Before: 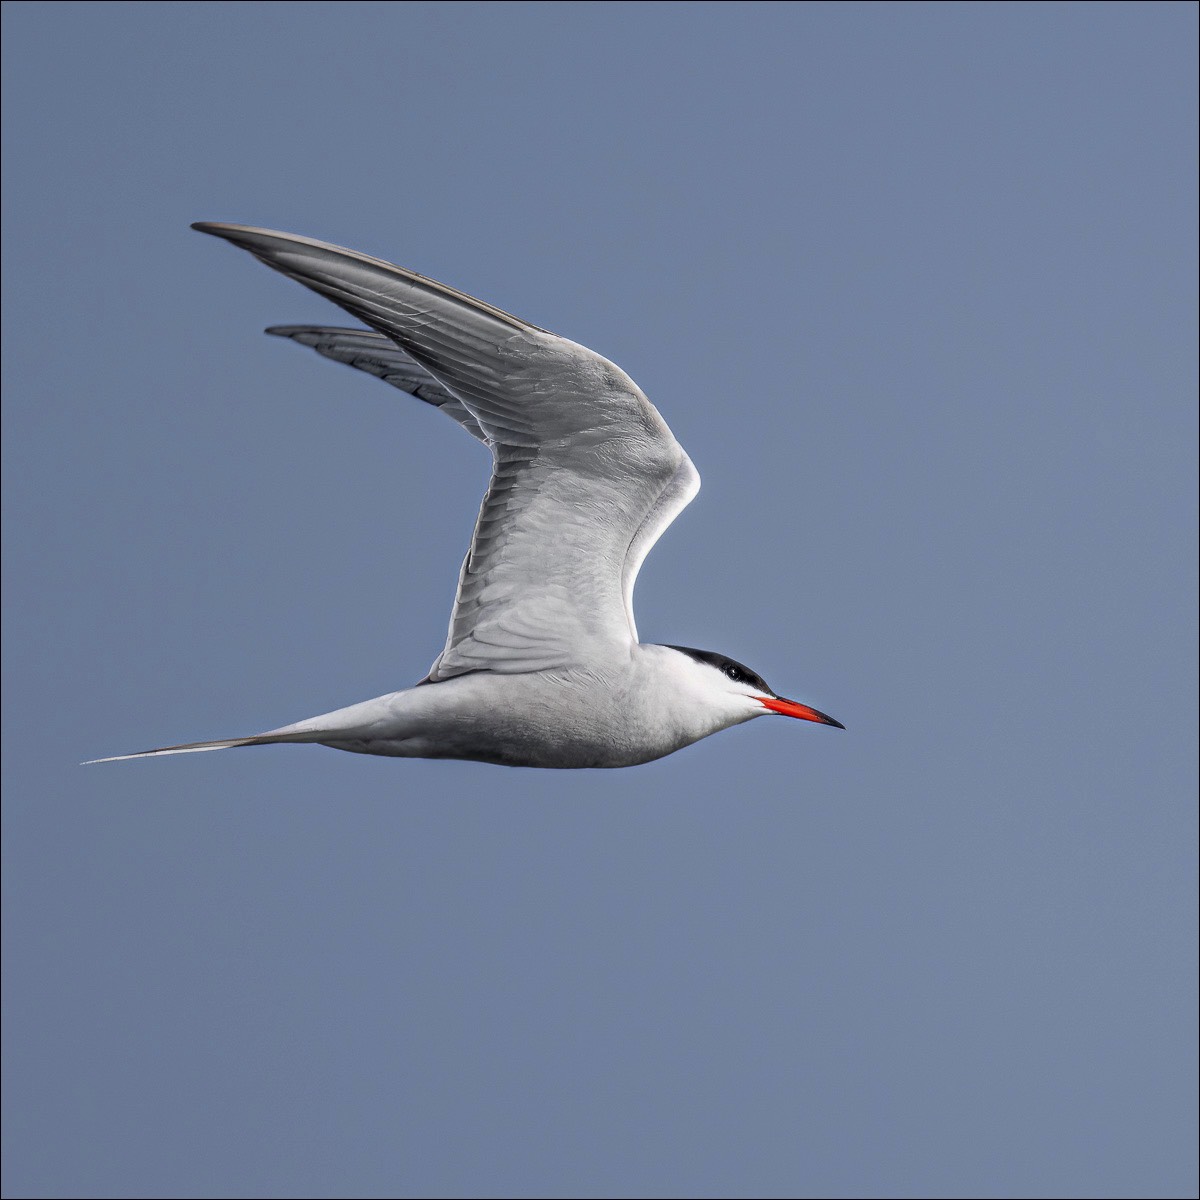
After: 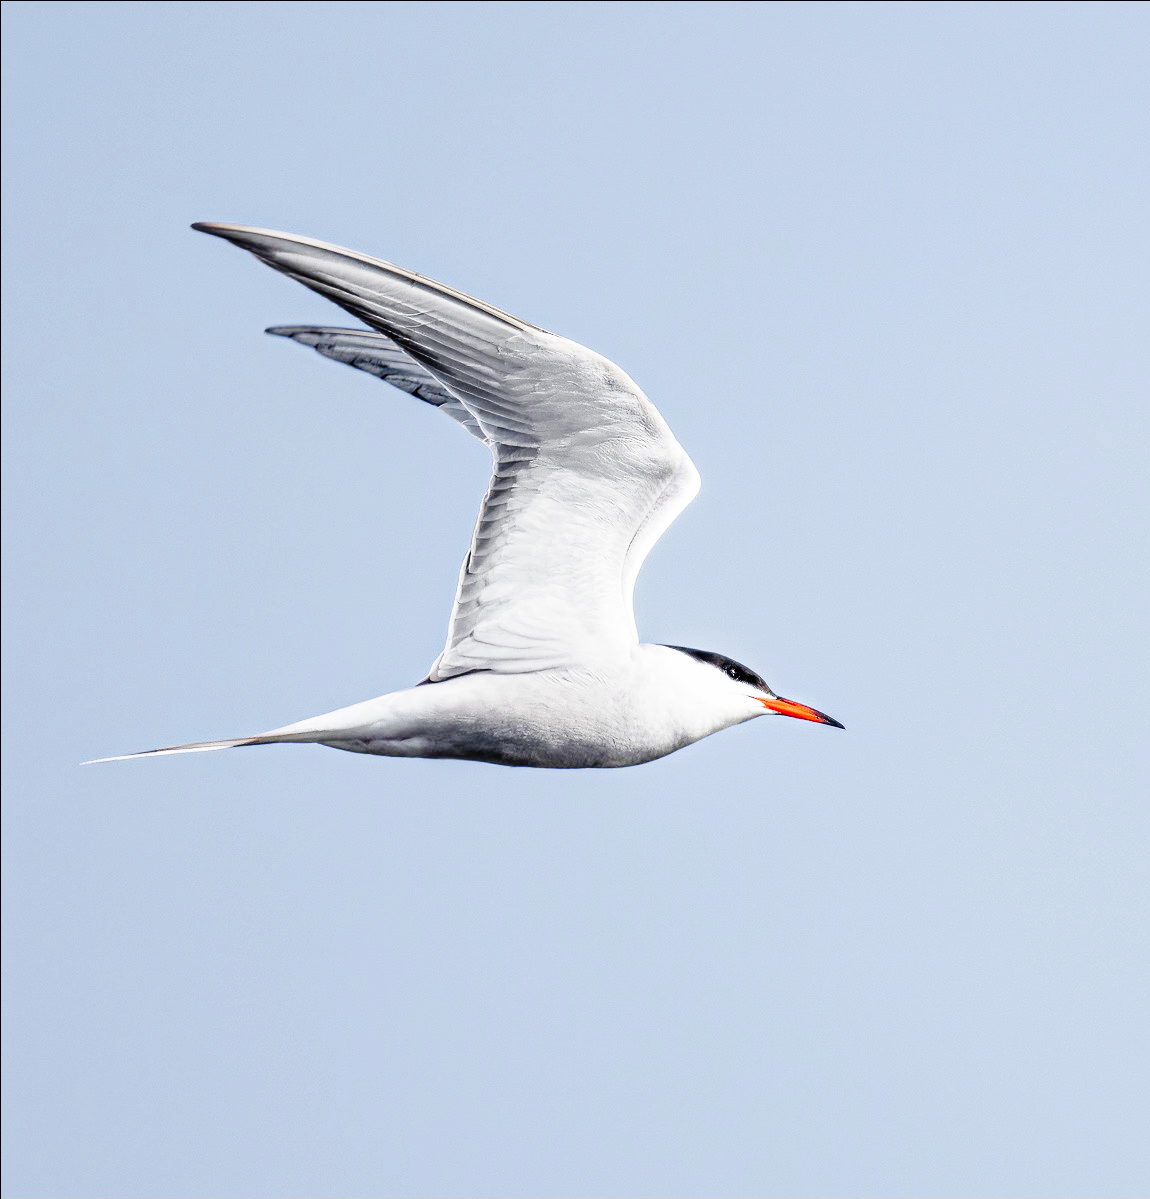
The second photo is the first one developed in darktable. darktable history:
crop: right 4.126%, bottom 0.031%
base curve: curves: ch0 [(0, 0) (0, 0) (0.002, 0.001) (0.008, 0.003) (0.019, 0.011) (0.037, 0.037) (0.064, 0.11) (0.102, 0.232) (0.152, 0.379) (0.216, 0.524) (0.296, 0.665) (0.394, 0.789) (0.512, 0.881) (0.651, 0.945) (0.813, 0.986) (1, 1)], preserve colors none
